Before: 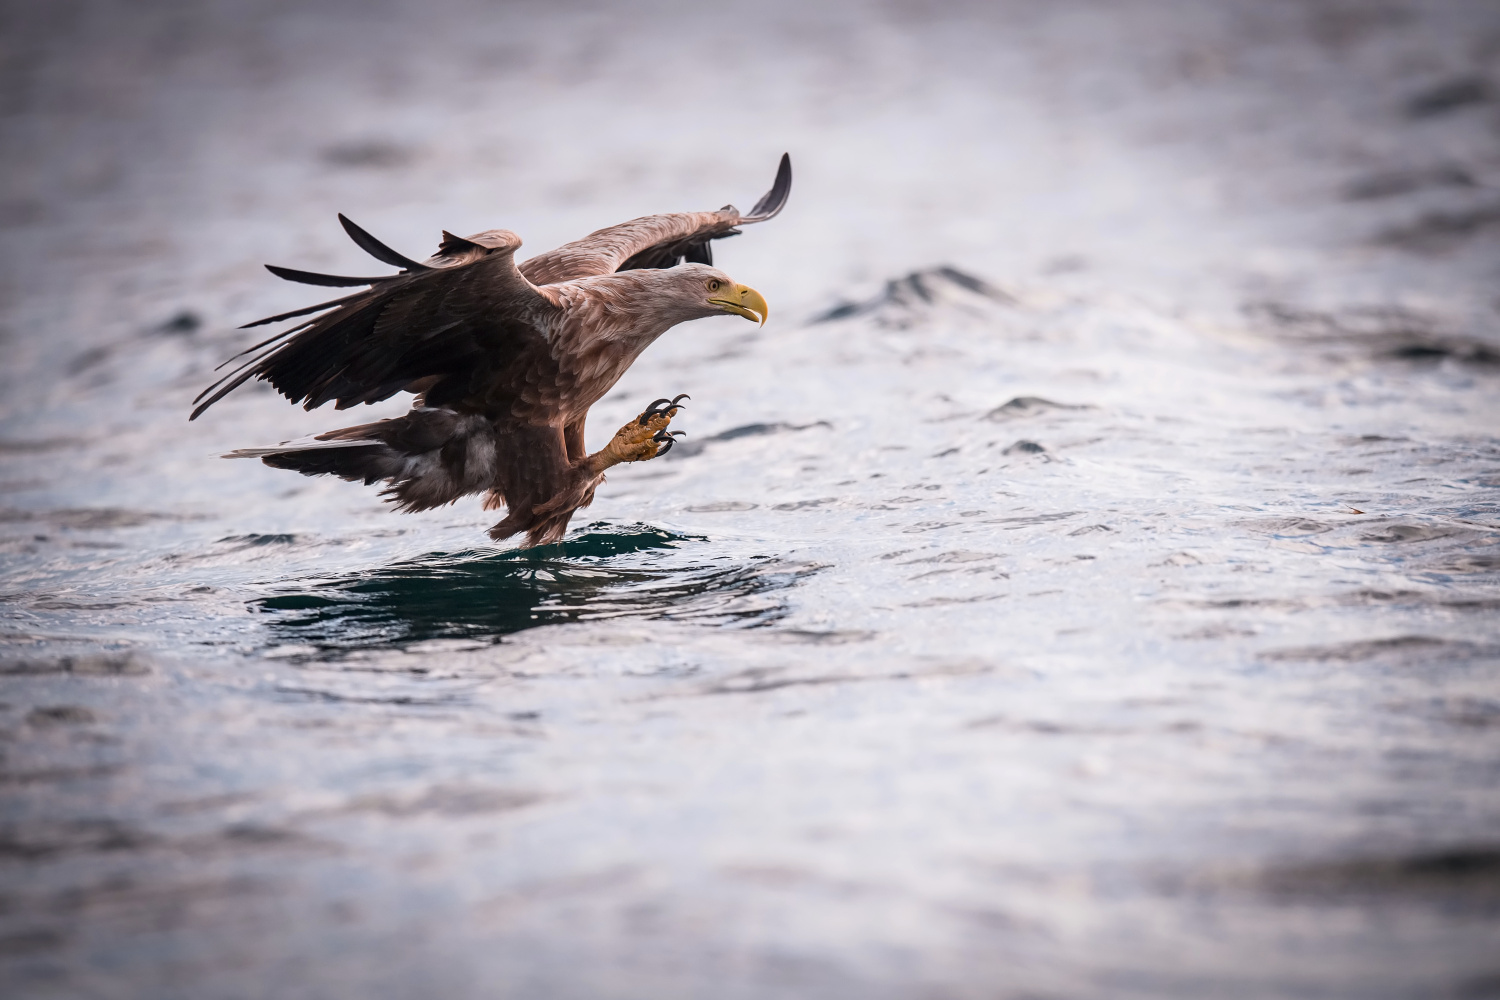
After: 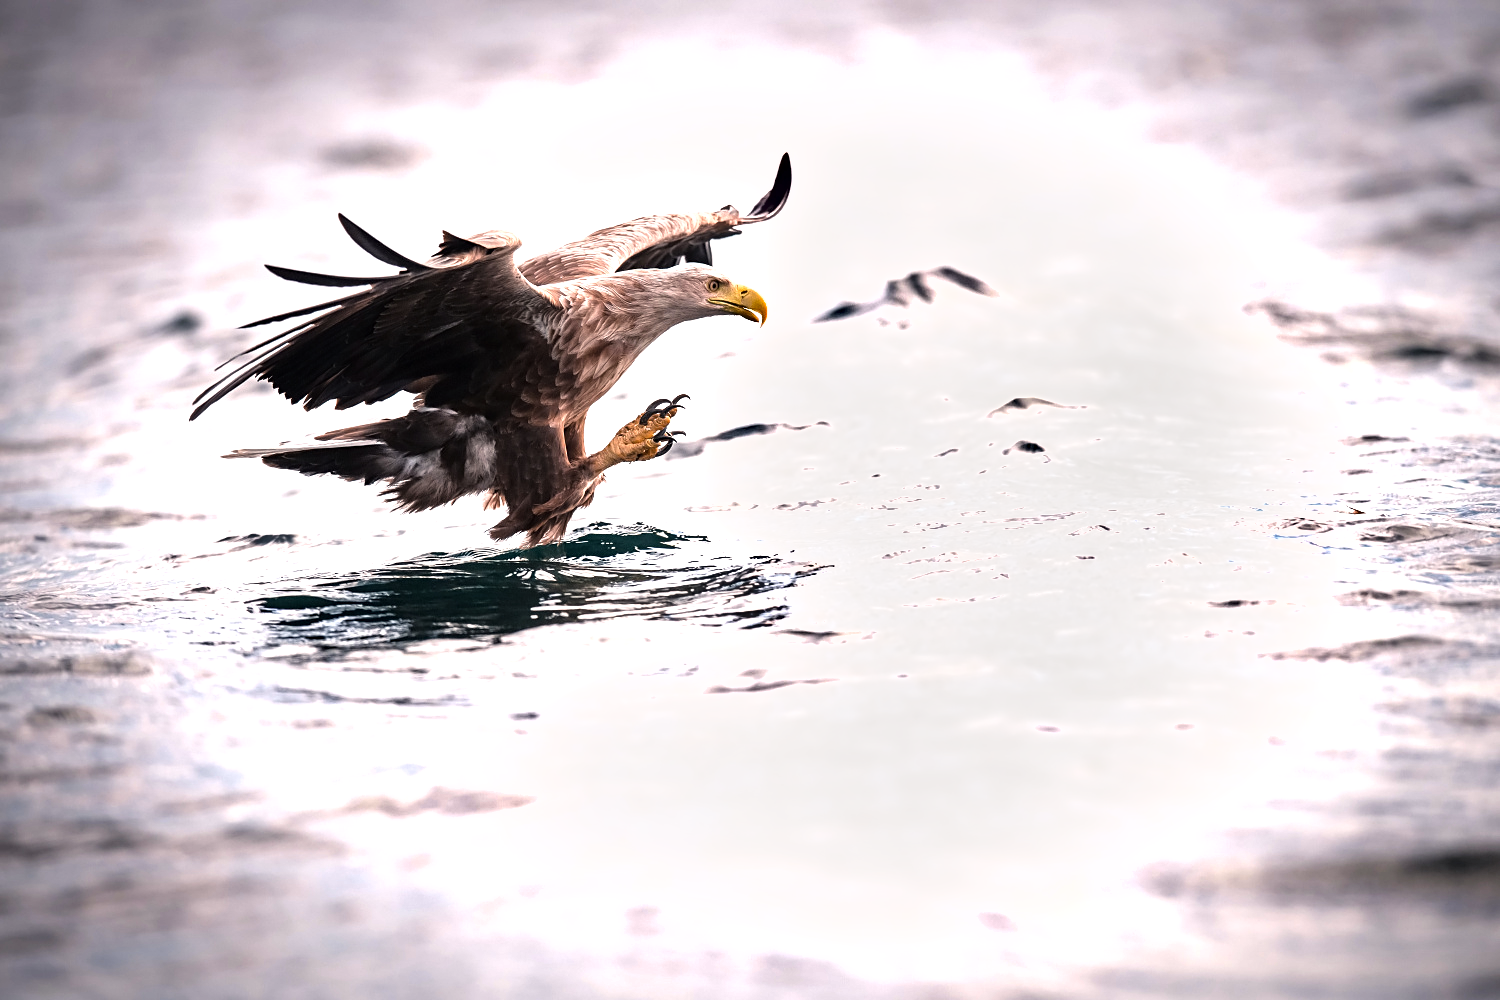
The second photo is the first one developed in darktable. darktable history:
levels: levels [0, 0.476, 0.951]
shadows and highlights: radius 47.43, white point adjustment 6.72, compress 79.86%, soften with gaussian
color balance rgb: highlights gain › chroma 2.003%, highlights gain › hue 64.91°, perceptual saturation grading › global saturation 0.367%
sharpen: amount 0.206
tone equalizer: -8 EV -0.758 EV, -7 EV -0.681 EV, -6 EV -0.599 EV, -5 EV -0.397 EV, -3 EV 0.386 EV, -2 EV 0.6 EV, -1 EV 0.689 EV, +0 EV 0.727 EV
